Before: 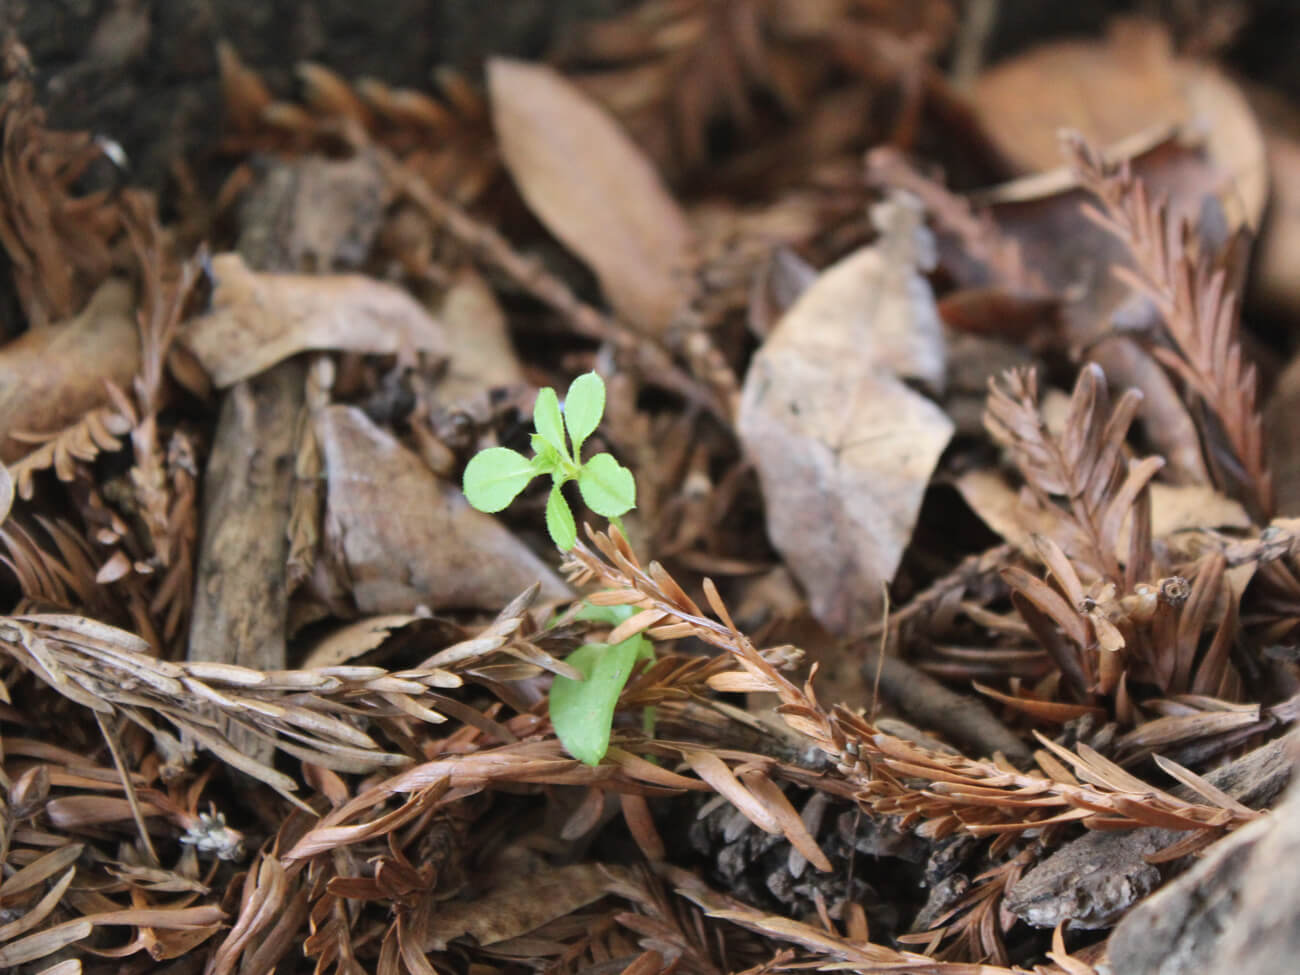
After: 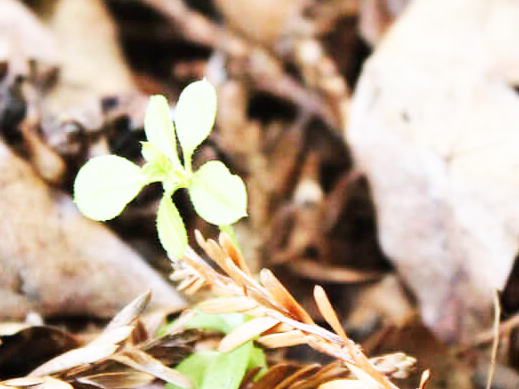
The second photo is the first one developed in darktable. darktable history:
base curve: curves: ch0 [(0, 0) (0.007, 0.004) (0.027, 0.03) (0.046, 0.07) (0.207, 0.54) (0.442, 0.872) (0.673, 0.972) (1, 1)], preserve colors none
crop: left 30%, top 30%, right 30%, bottom 30%
